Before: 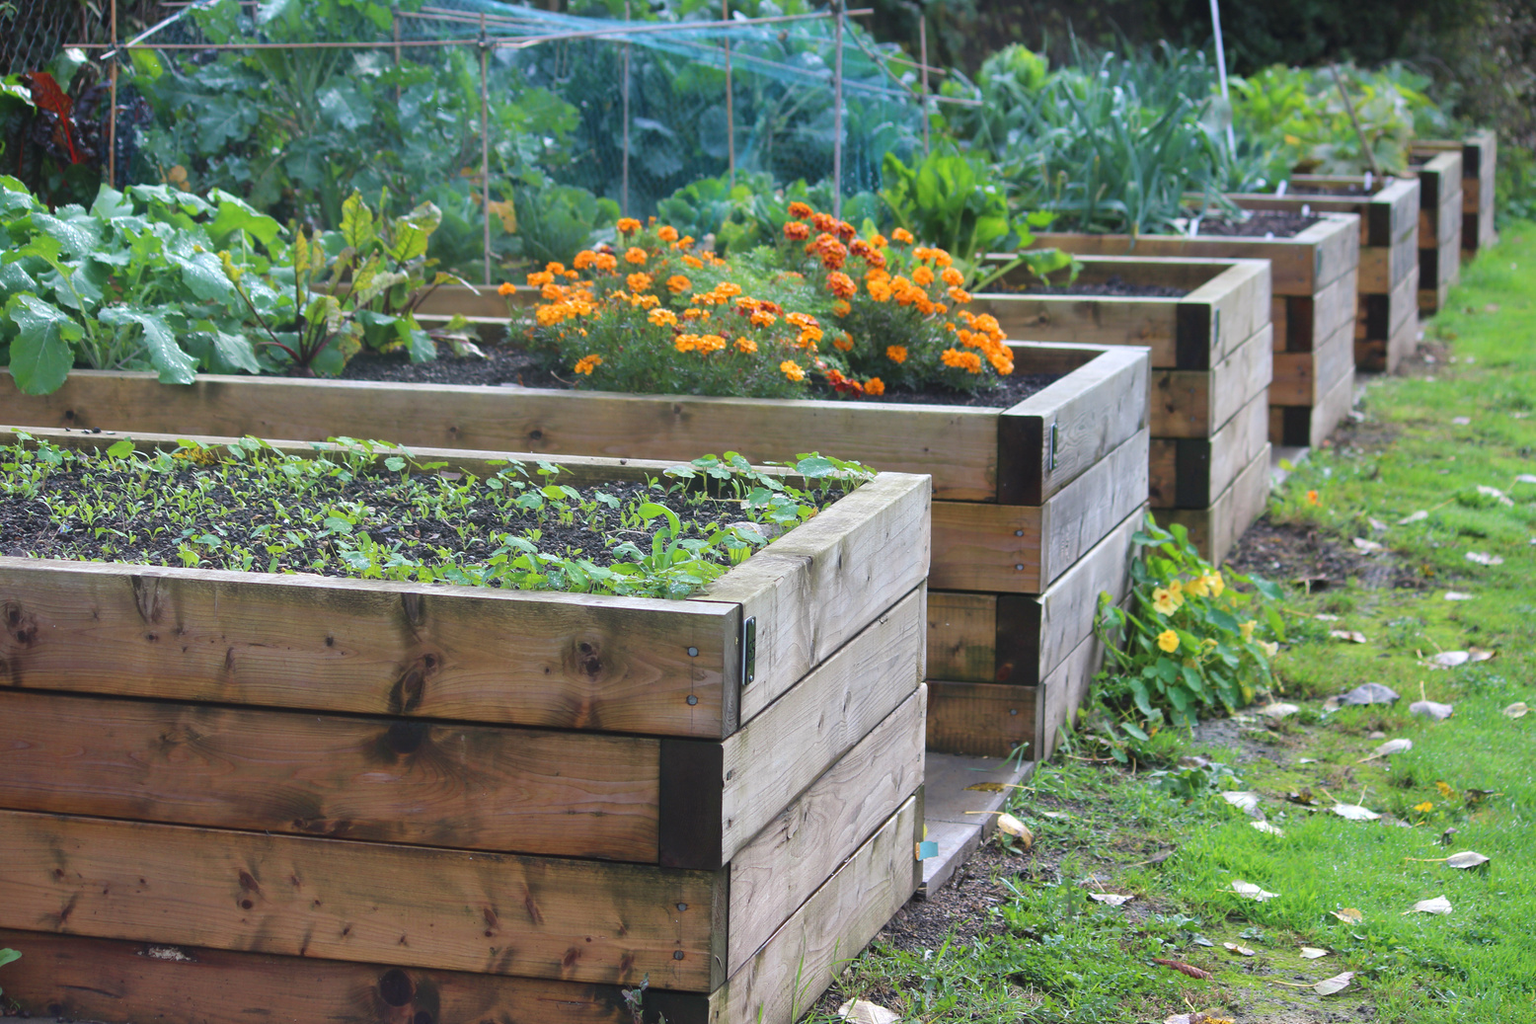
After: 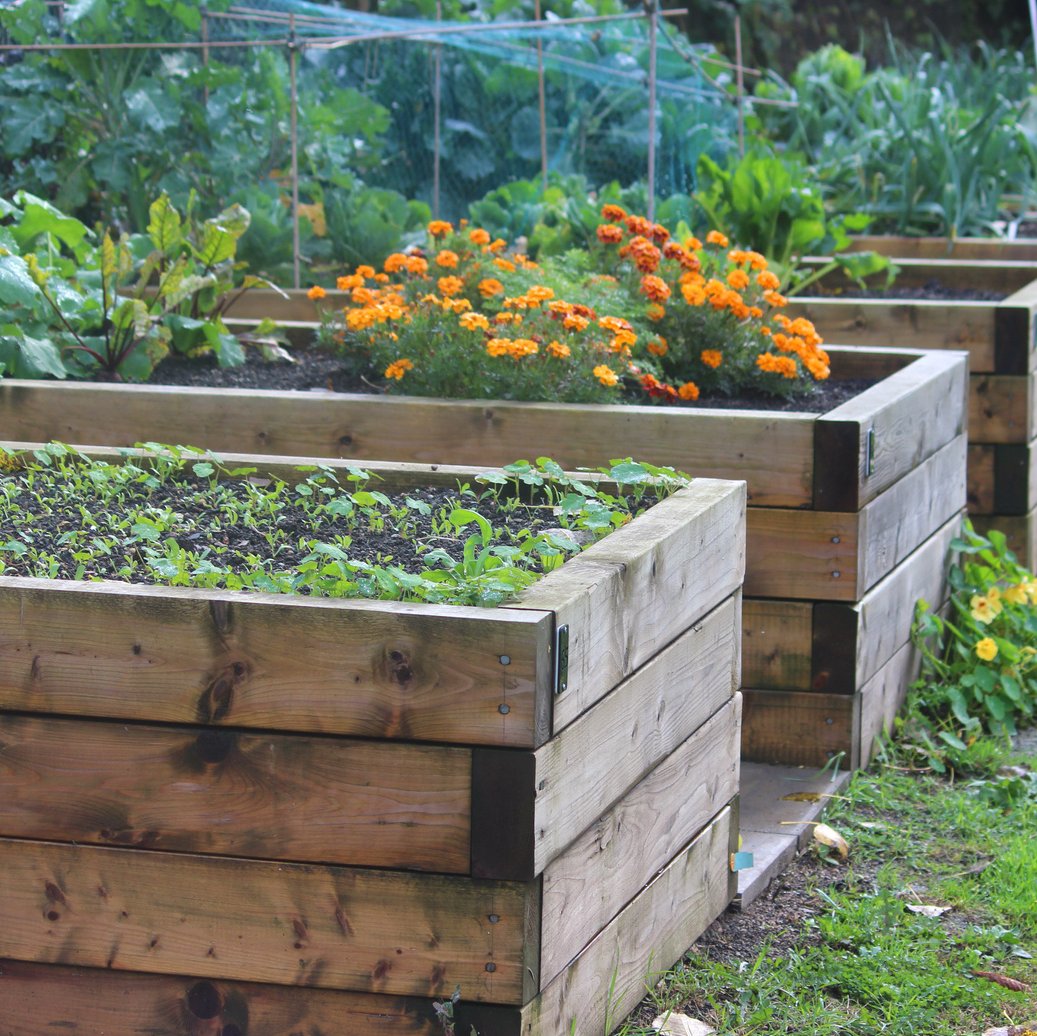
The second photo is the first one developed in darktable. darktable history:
shadows and highlights: radius 133.83, soften with gaussian
crop and rotate: left 12.673%, right 20.66%
